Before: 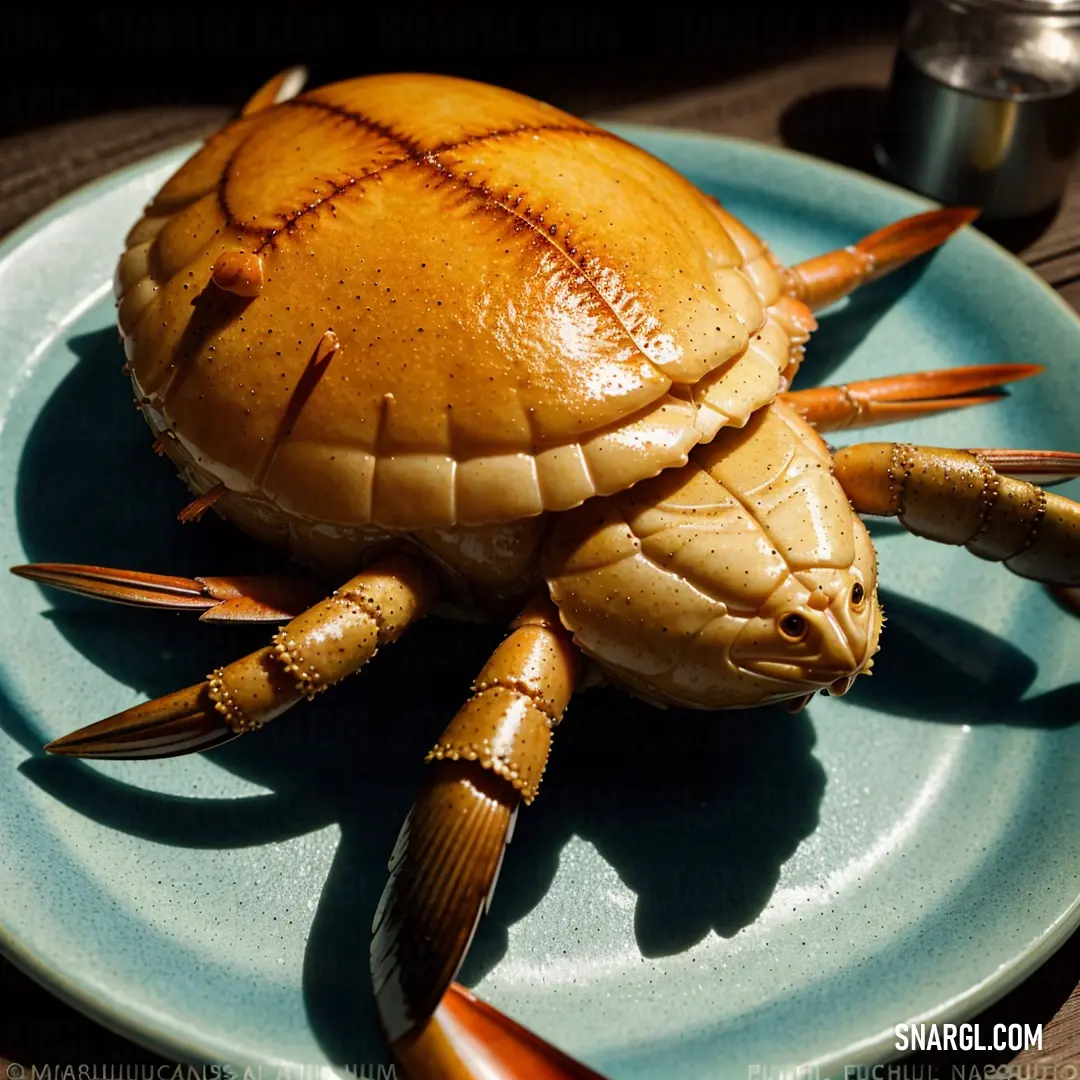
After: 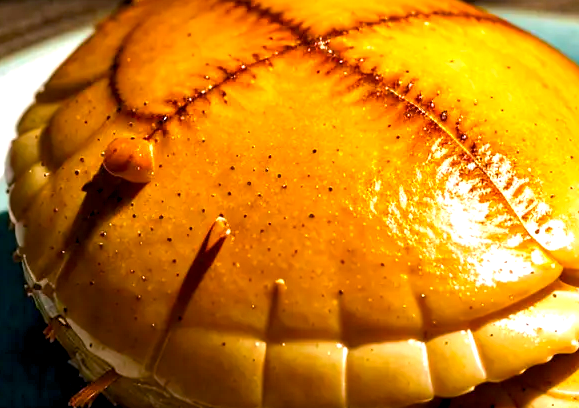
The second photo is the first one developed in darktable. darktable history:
crop: left 10.121%, top 10.631%, right 36.218%, bottom 51.526%
color balance rgb: shadows lift › chroma 2%, shadows lift › hue 217.2°, power › chroma 0.25%, power › hue 60°, highlights gain › chroma 1.5%, highlights gain › hue 309.6°, global offset › luminance -0.5%, perceptual saturation grading › global saturation 15%, global vibrance 20%
exposure: exposure 0.943 EV, compensate highlight preservation false
